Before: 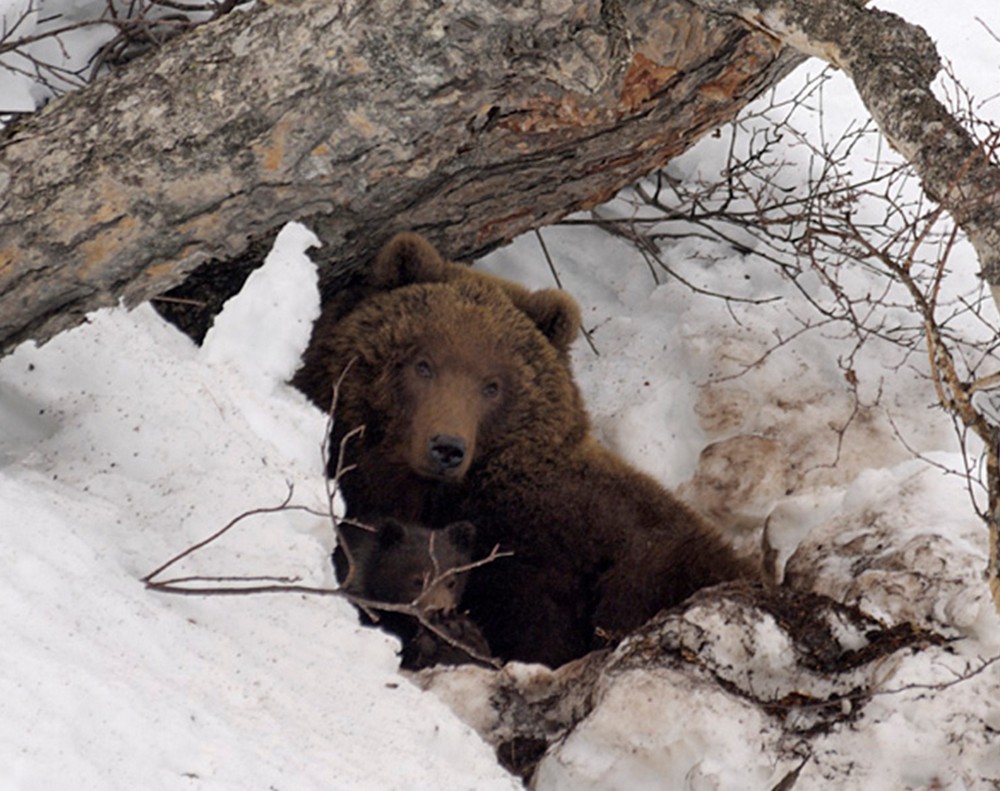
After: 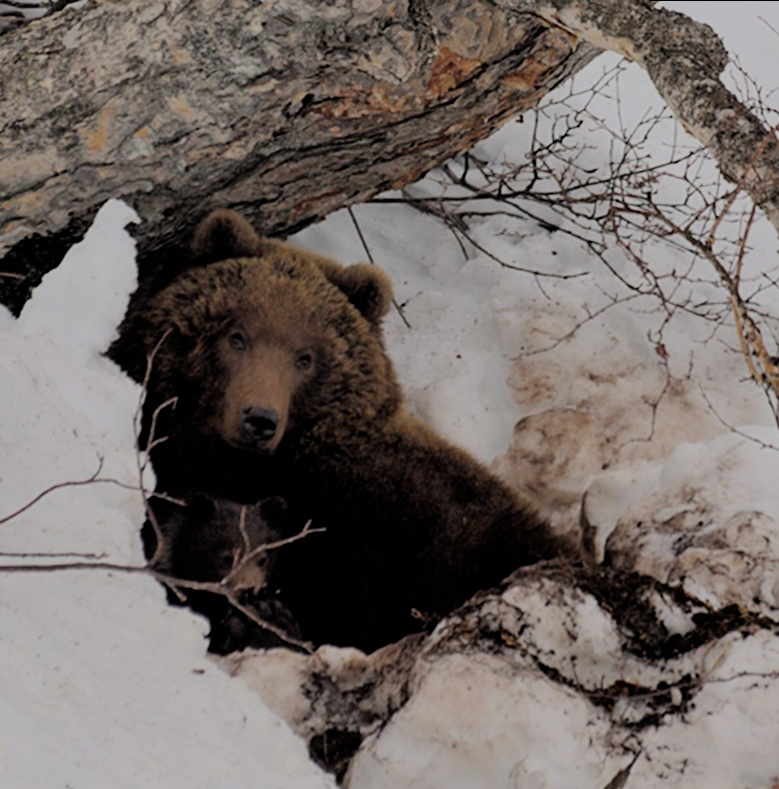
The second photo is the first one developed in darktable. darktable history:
filmic rgb: black relative exposure -6.15 EV, white relative exposure 6.96 EV, hardness 2.23, color science v6 (2022)
crop: left 16.145%
shadows and highlights: shadows 25, white point adjustment -3, highlights -30
rotate and perspective: rotation 0.215°, lens shift (vertical) -0.139, crop left 0.069, crop right 0.939, crop top 0.002, crop bottom 0.996
